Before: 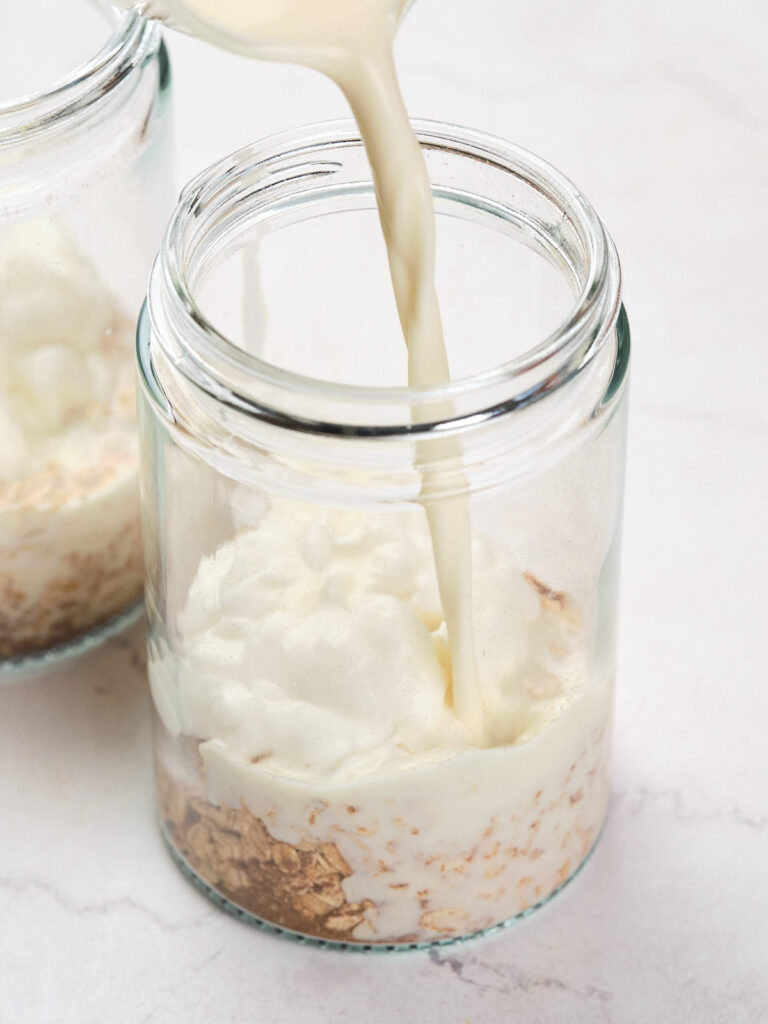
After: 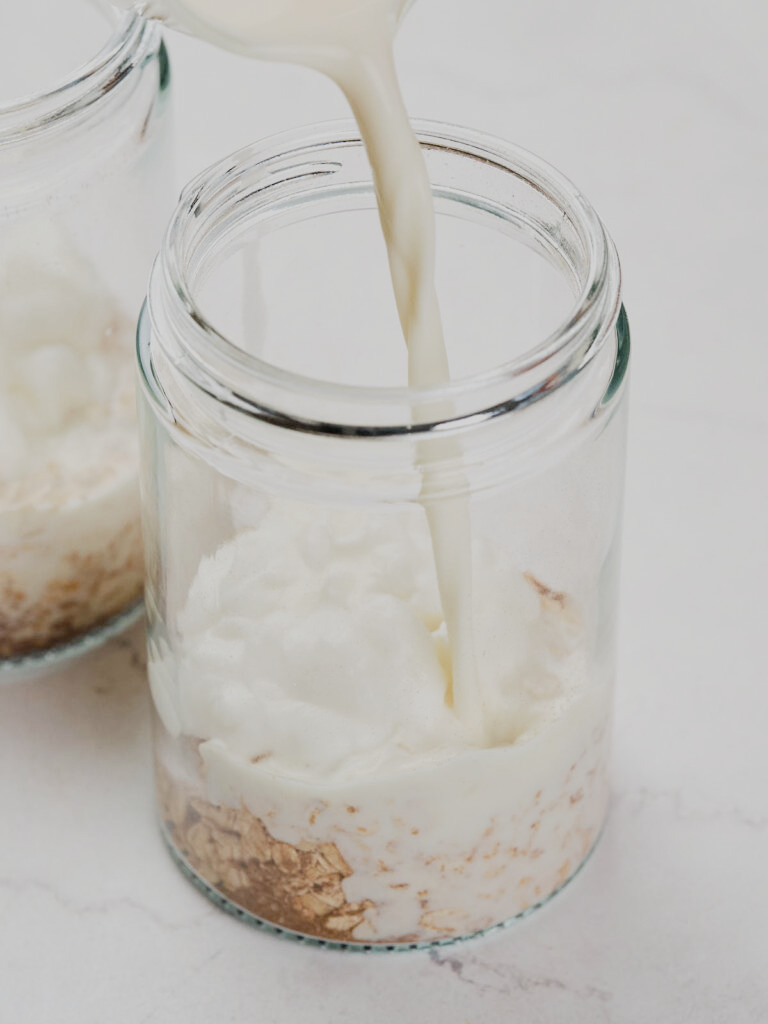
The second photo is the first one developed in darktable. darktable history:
filmic rgb: black relative exposure -7.65 EV, white relative exposure 4.56 EV, hardness 3.61, add noise in highlights 0.001, preserve chrominance no, color science v3 (2019), use custom middle-gray values true, contrast in highlights soft
